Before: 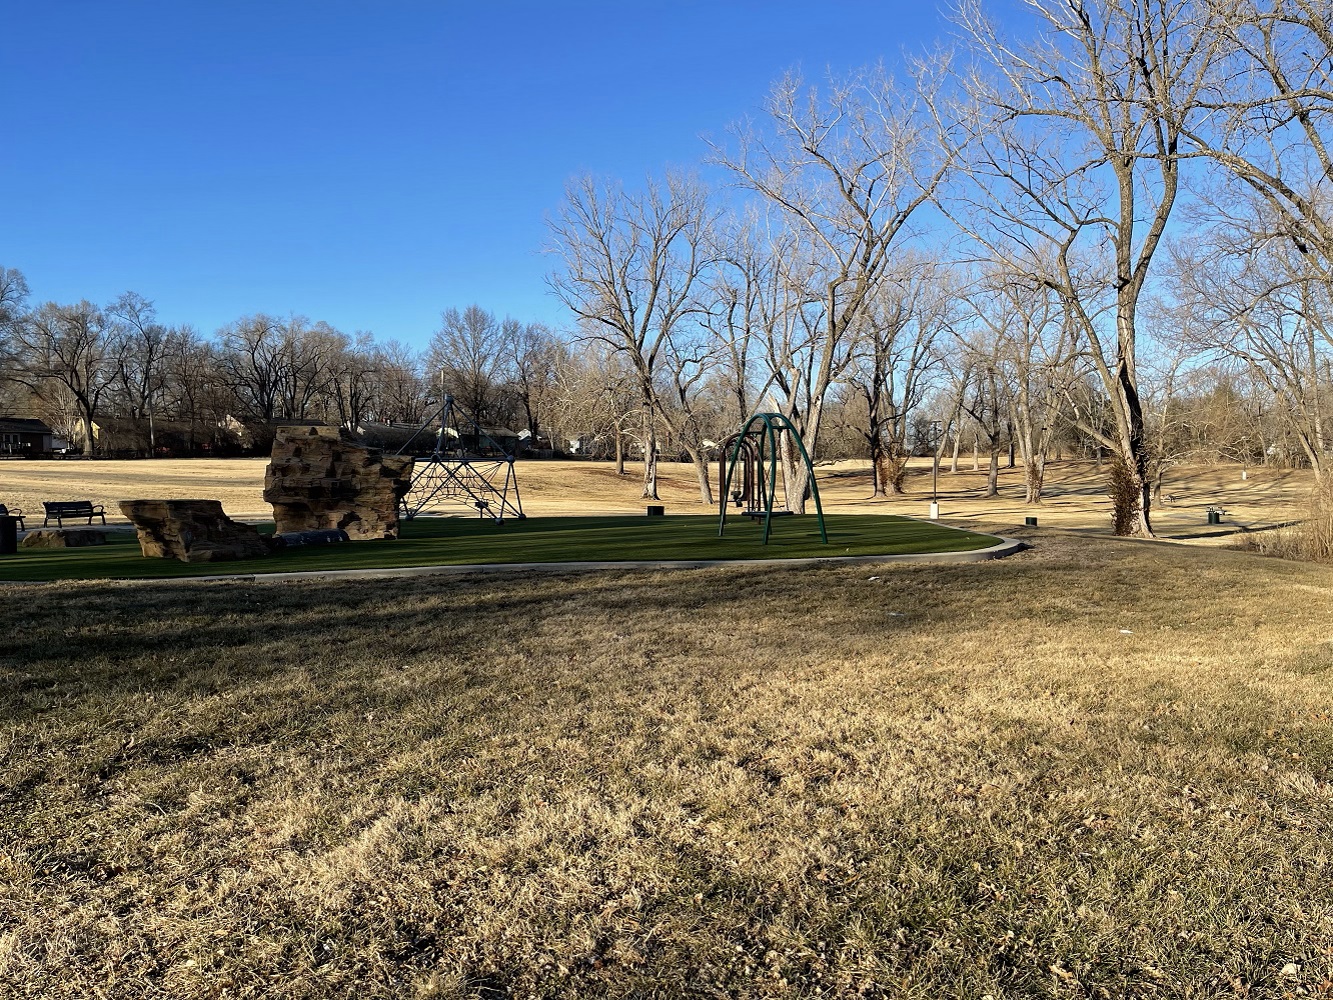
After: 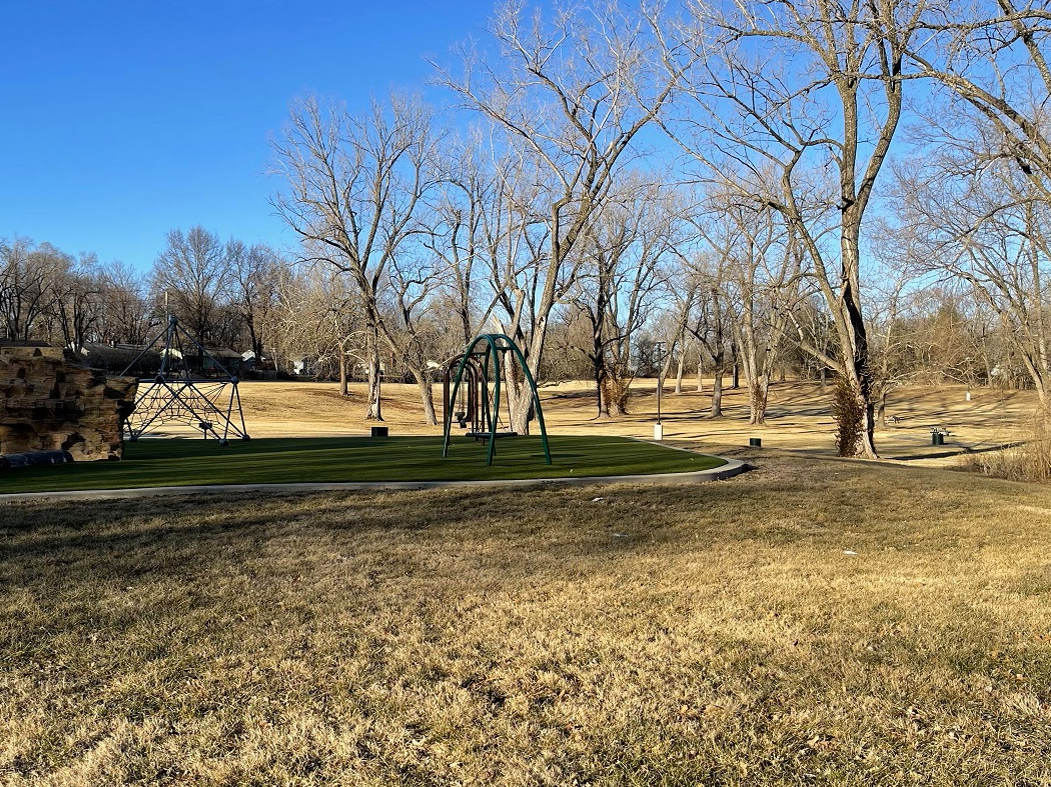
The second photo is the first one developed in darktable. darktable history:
color balance rgb: perceptual saturation grading › global saturation 10%, global vibrance 10%
crop and rotate: left 20.74%, top 7.912%, right 0.375%, bottom 13.378%
